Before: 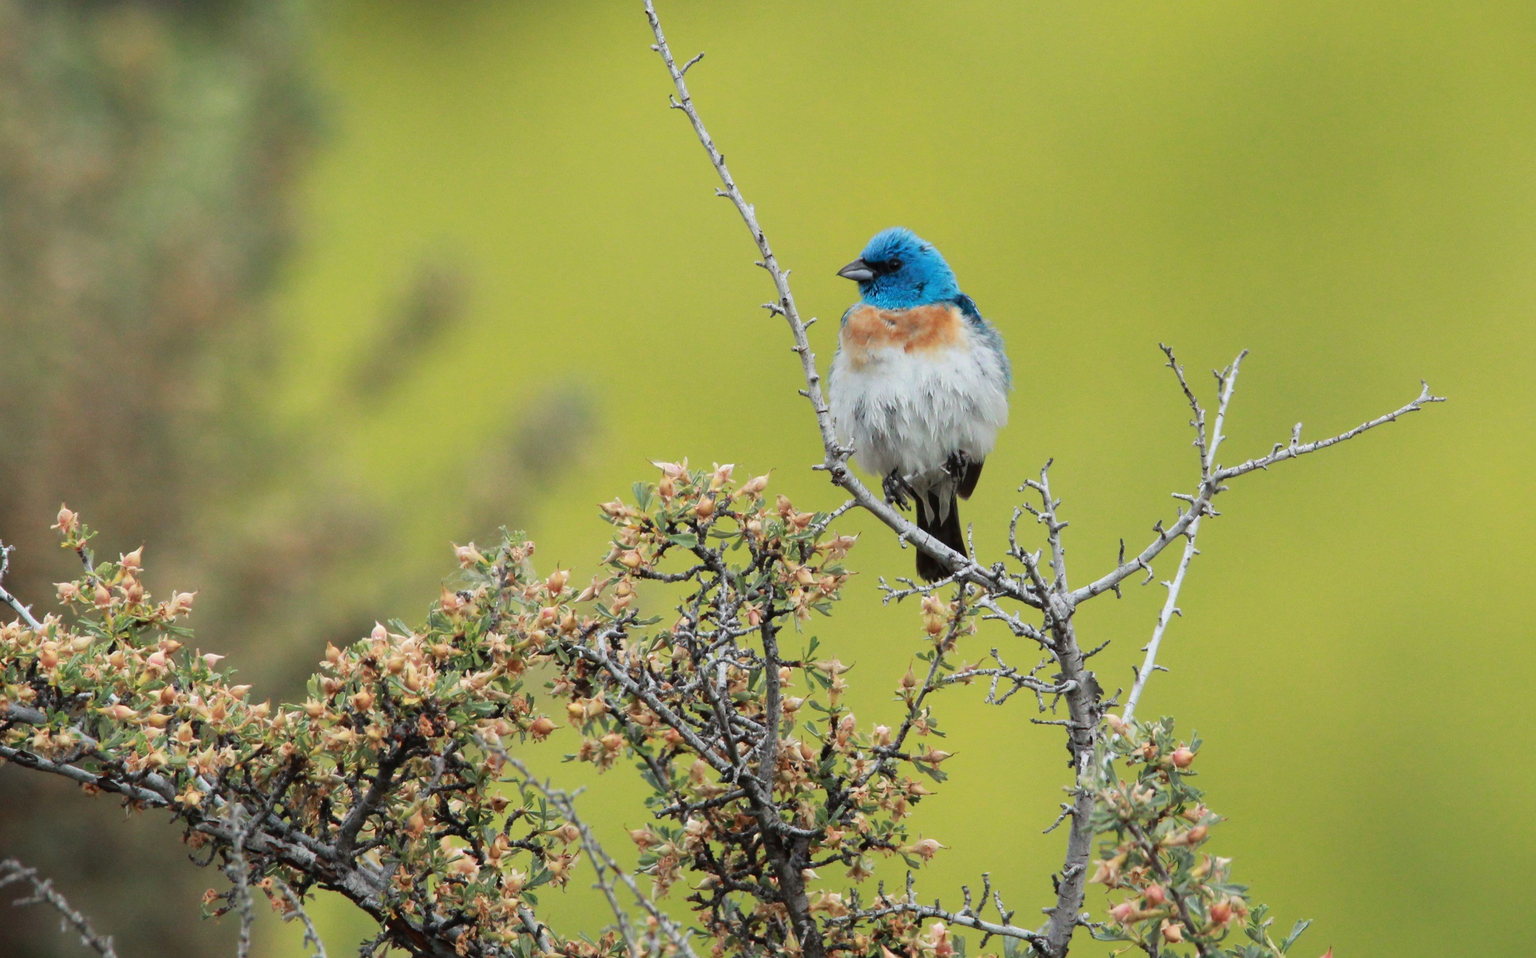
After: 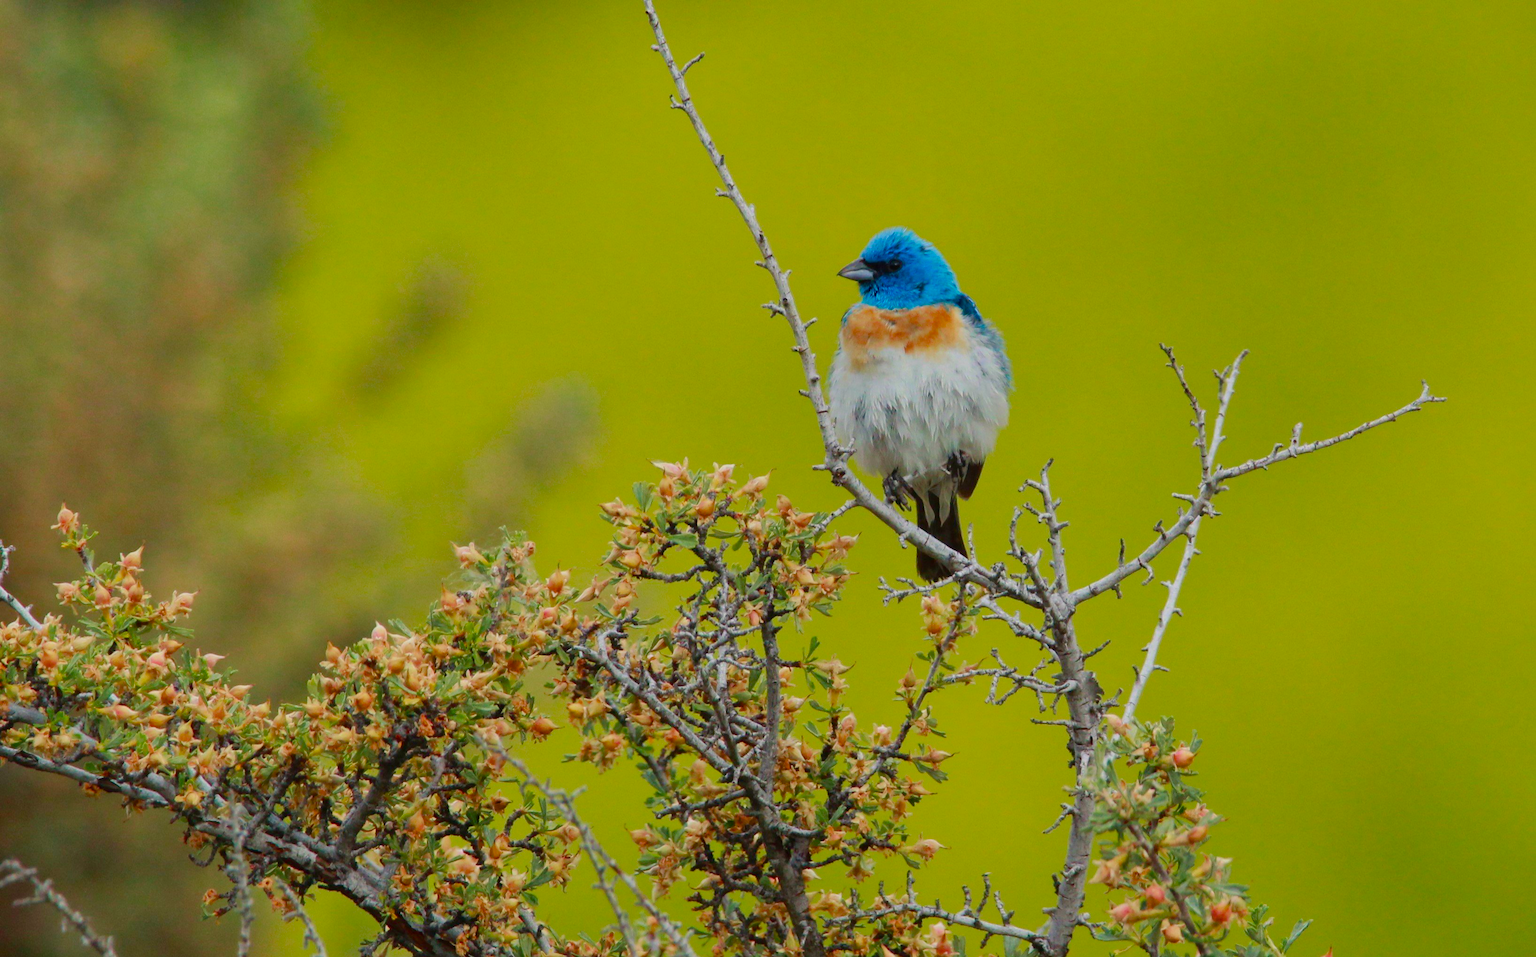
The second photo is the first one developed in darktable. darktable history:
tone equalizer: -8 EV 0.25 EV, -7 EV 0.417 EV, -6 EV 0.417 EV, -5 EV 0.25 EV, -3 EV -0.25 EV, -2 EV -0.417 EV, -1 EV -0.417 EV, +0 EV -0.25 EV, edges refinement/feathering 500, mask exposure compensation -1.57 EV, preserve details guided filter
color correction: highlights a* 0.816, highlights b* 2.78, saturation 1.1
velvia: on, module defaults
color balance rgb: perceptual saturation grading › global saturation 35%, perceptual saturation grading › highlights -25%, perceptual saturation grading › shadows 50%
